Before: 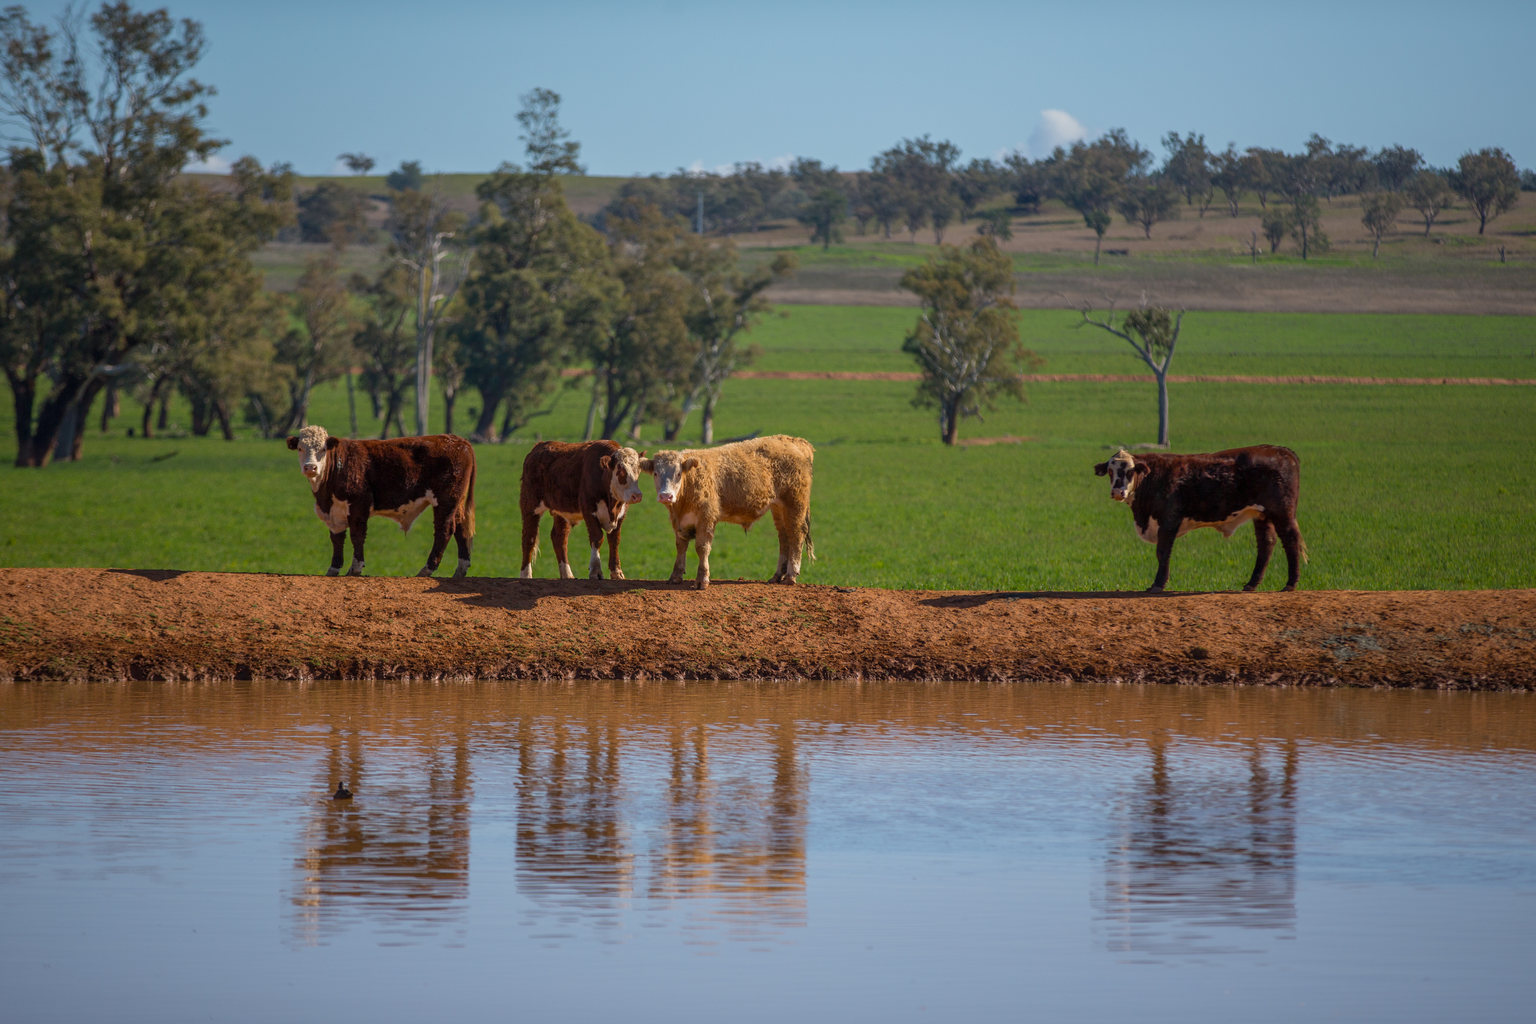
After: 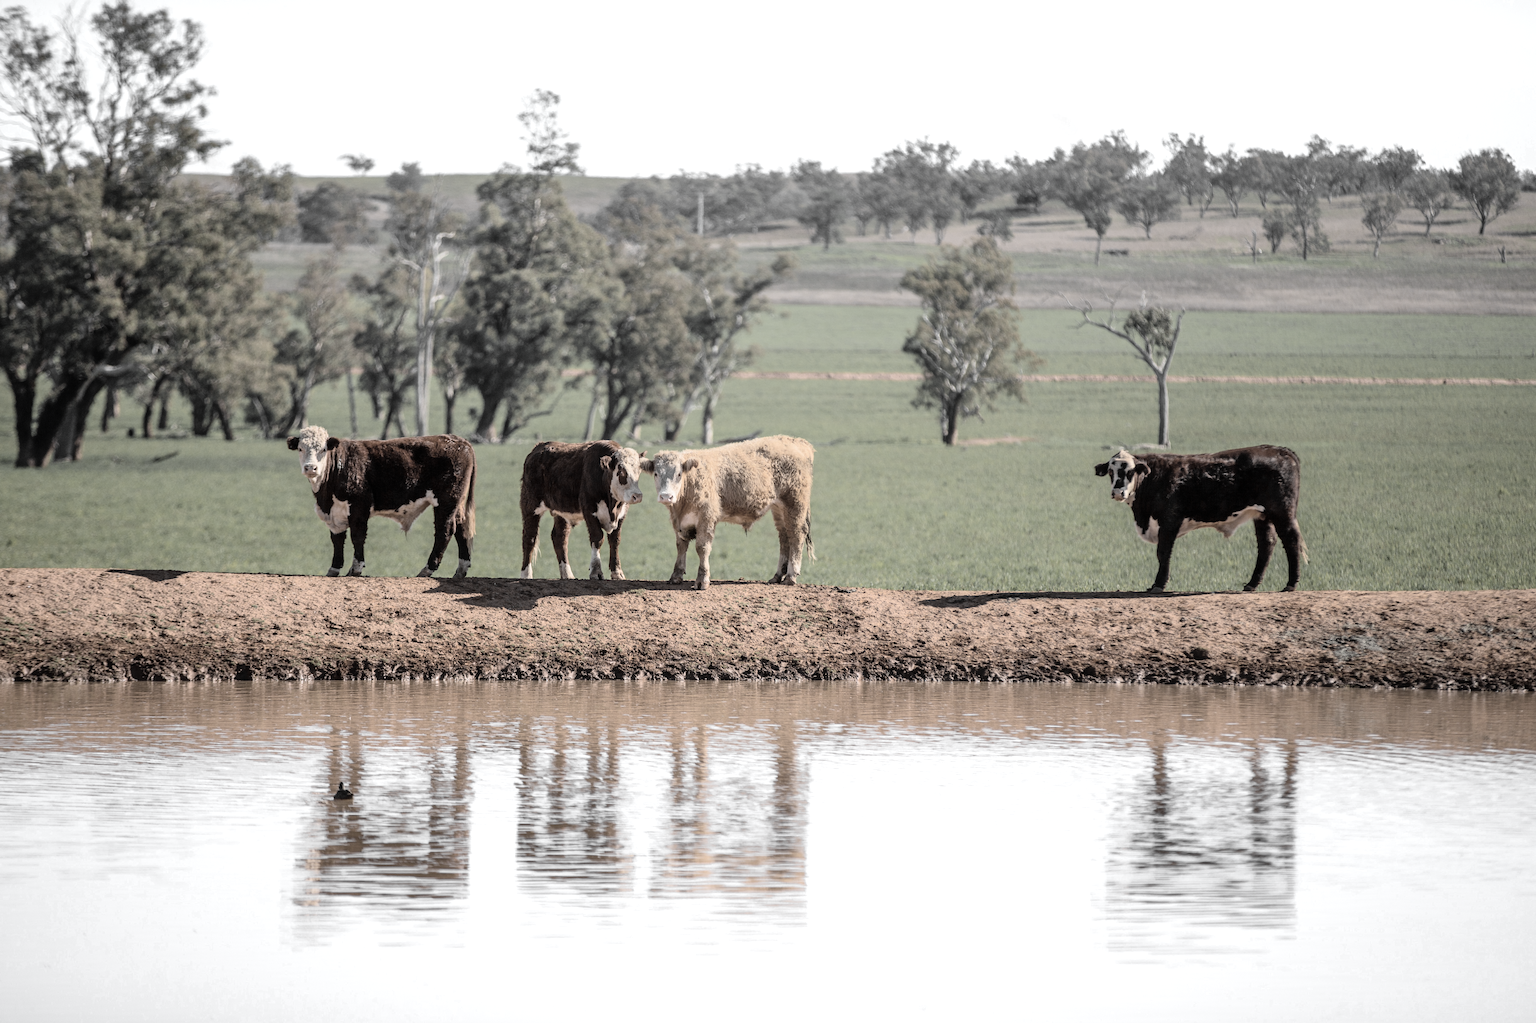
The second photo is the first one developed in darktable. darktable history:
color zones: curves: ch0 [(0, 0.613) (0.01, 0.613) (0.245, 0.448) (0.498, 0.529) (0.642, 0.665) (0.879, 0.777) (0.99, 0.613)]; ch1 [(0, 0.035) (0.121, 0.189) (0.259, 0.197) (0.415, 0.061) (0.589, 0.022) (0.732, 0.022) (0.857, 0.026) (0.991, 0.053)]
tone curve: curves: ch0 [(0, 0) (0.084, 0.074) (0.2, 0.297) (0.363, 0.591) (0.495, 0.765) (0.68, 0.901) (0.851, 0.967) (1, 1)], color space Lab, independent channels, preserve colors none
